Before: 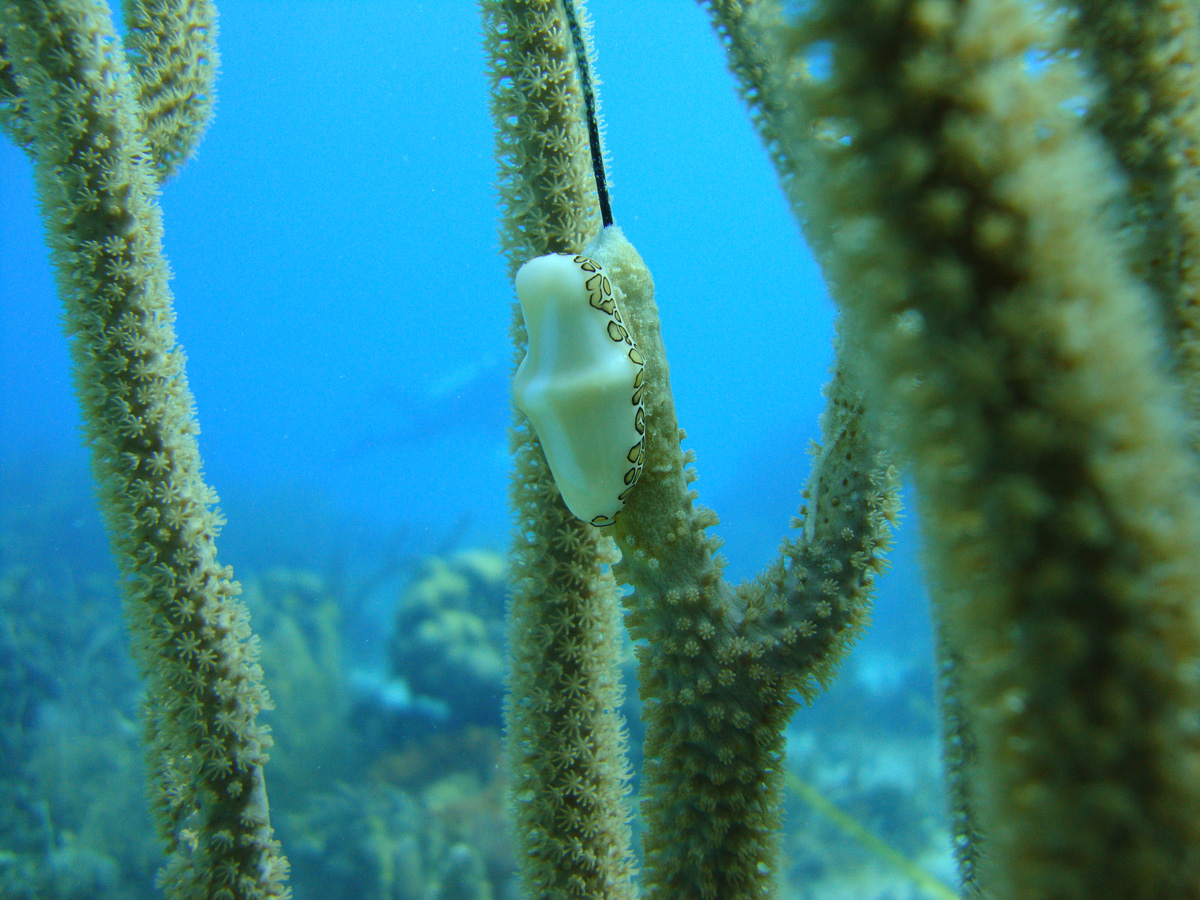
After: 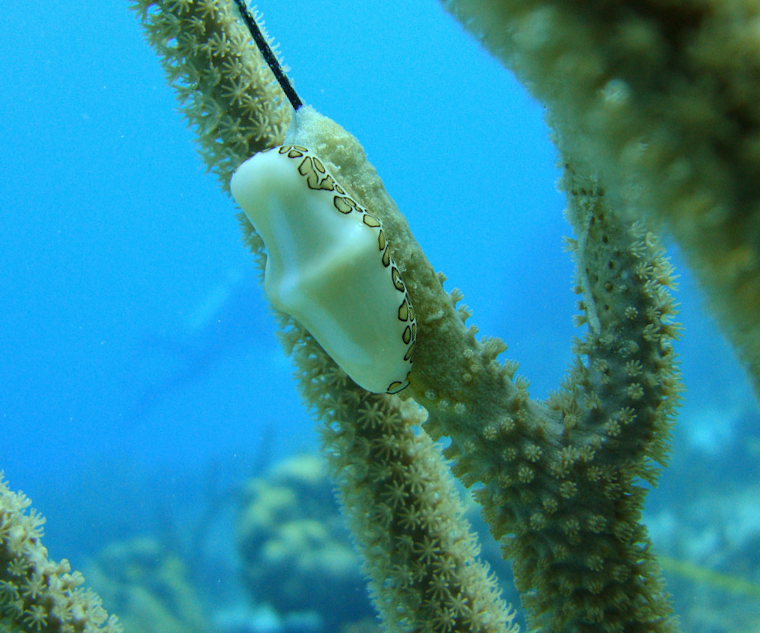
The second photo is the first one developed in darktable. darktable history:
exposure: exposure -0.04 EV, compensate highlight preservation false
local contrast: highlights 100%, shadows 99%, detail 120%, midtone range 0.2
crop and rotate: angle 20.57°, left 6.777%, right 4.233%, bottom 1.069%
